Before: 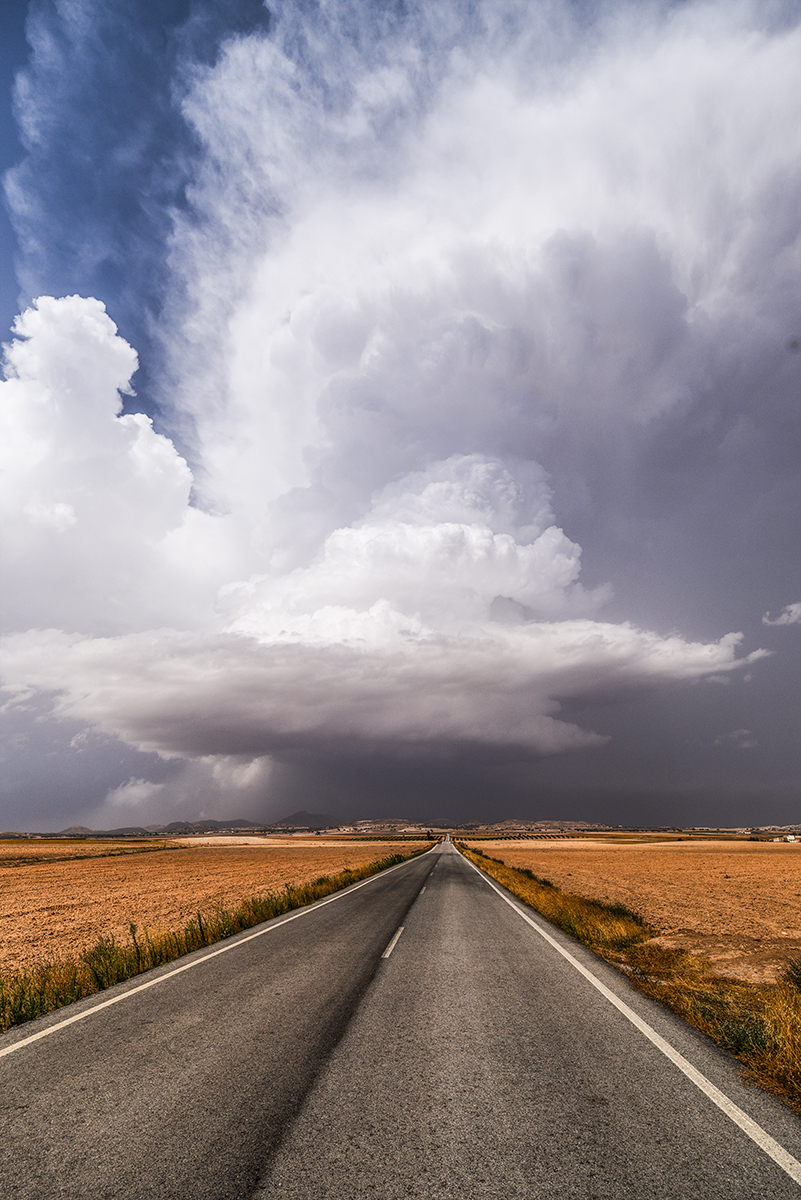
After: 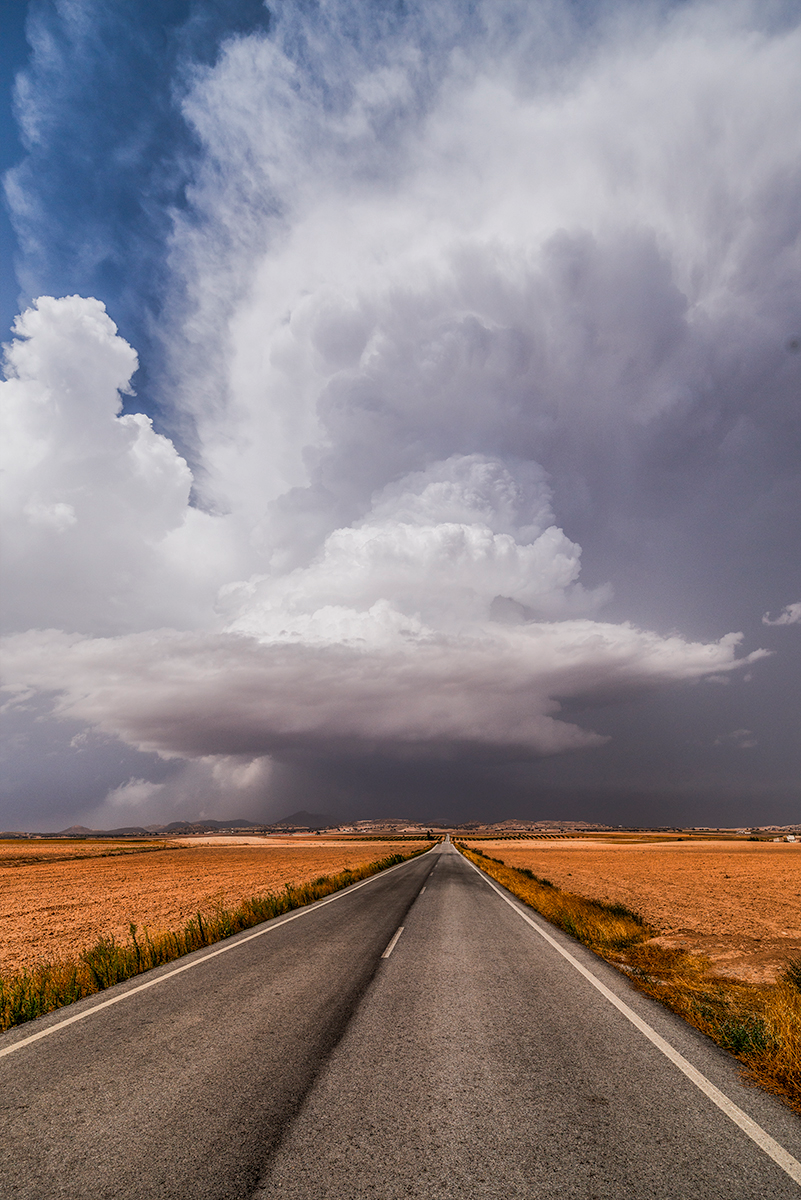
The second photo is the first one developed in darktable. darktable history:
shadows and highlights: on, module defaults
exposure: black level correction 0.001, exposure 0.5 EV, compensate exposure bias true, compensate highlight preservation false
